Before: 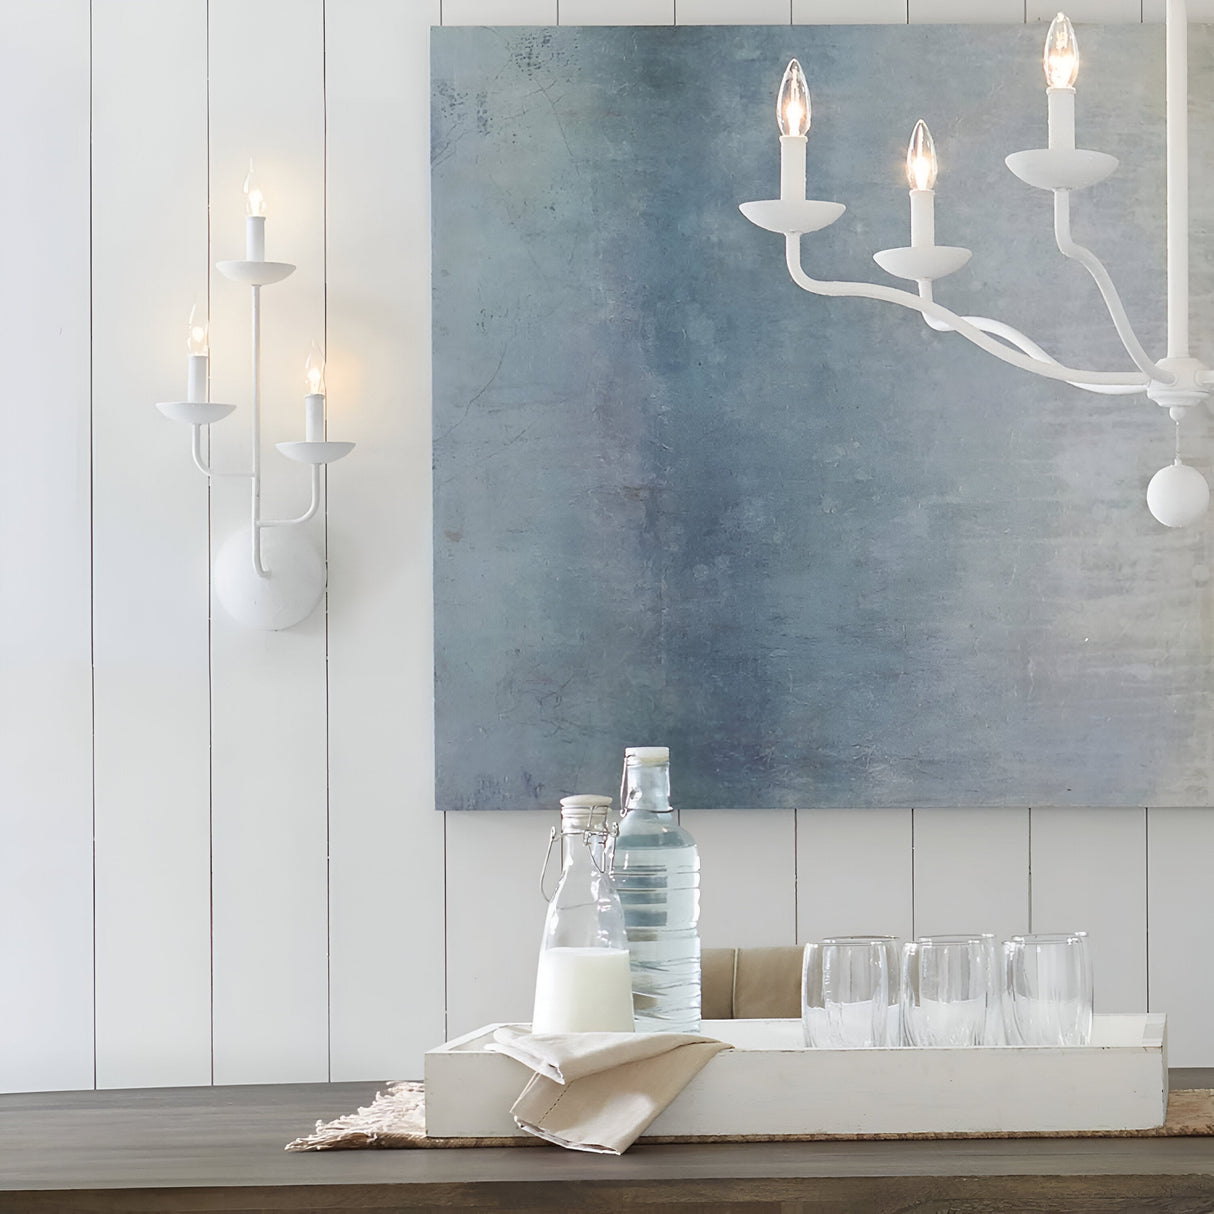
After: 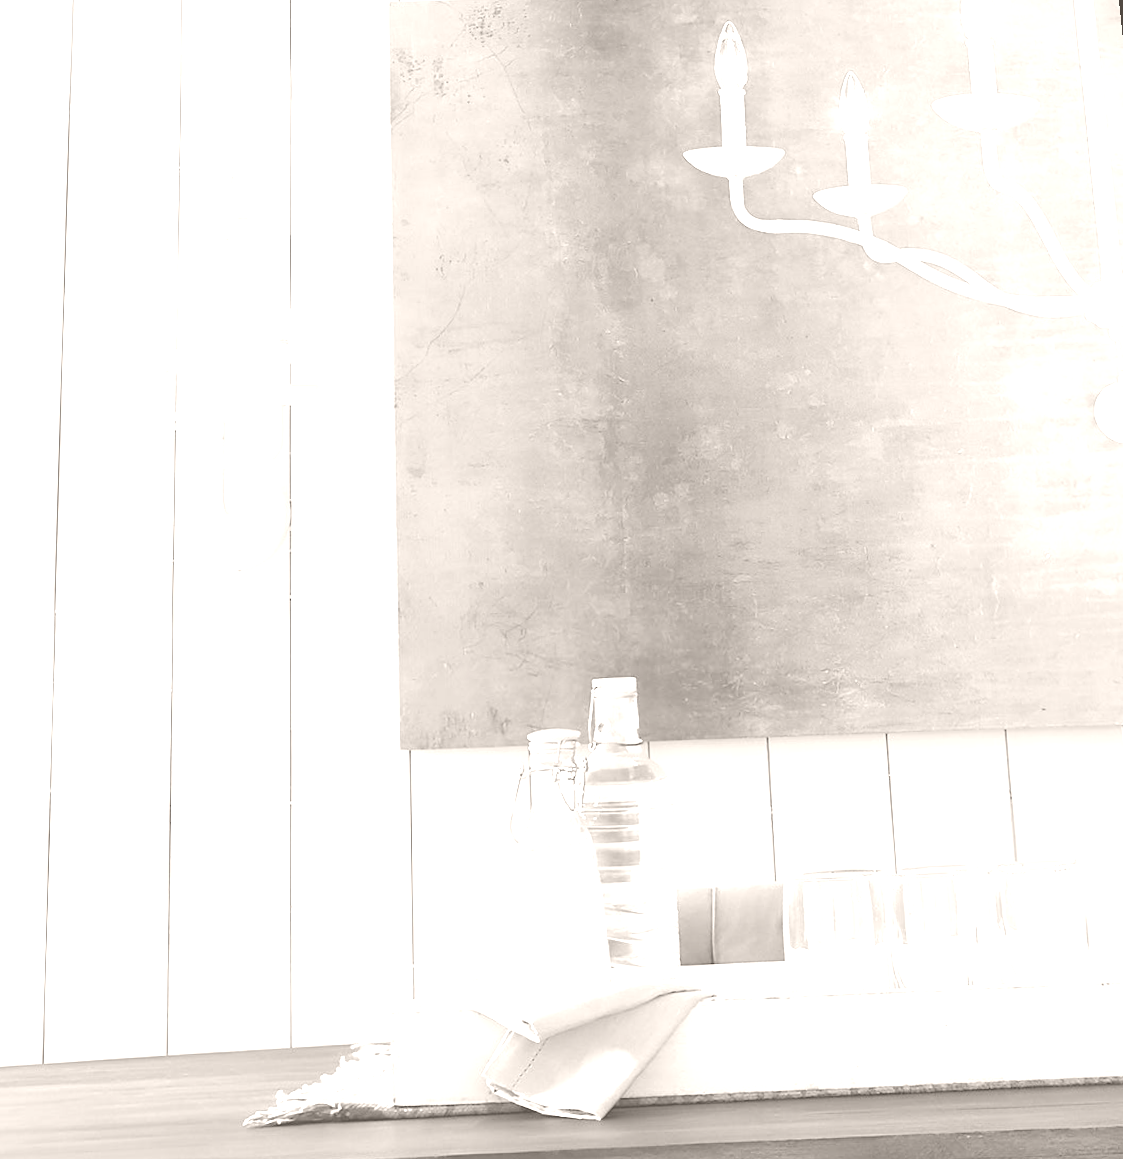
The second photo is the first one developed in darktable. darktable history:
rotate and perspective: rotation -1.68°, lens shift (vertical) -0.146, crop left 0.049, crop right 0.912, crop top 0.032, crop bottom 0.96
colorize: hue 34.49°, saturation 35.33%, source mix 100%, lightness 55%, version 1
color balance rgb: global vibrance 10%
